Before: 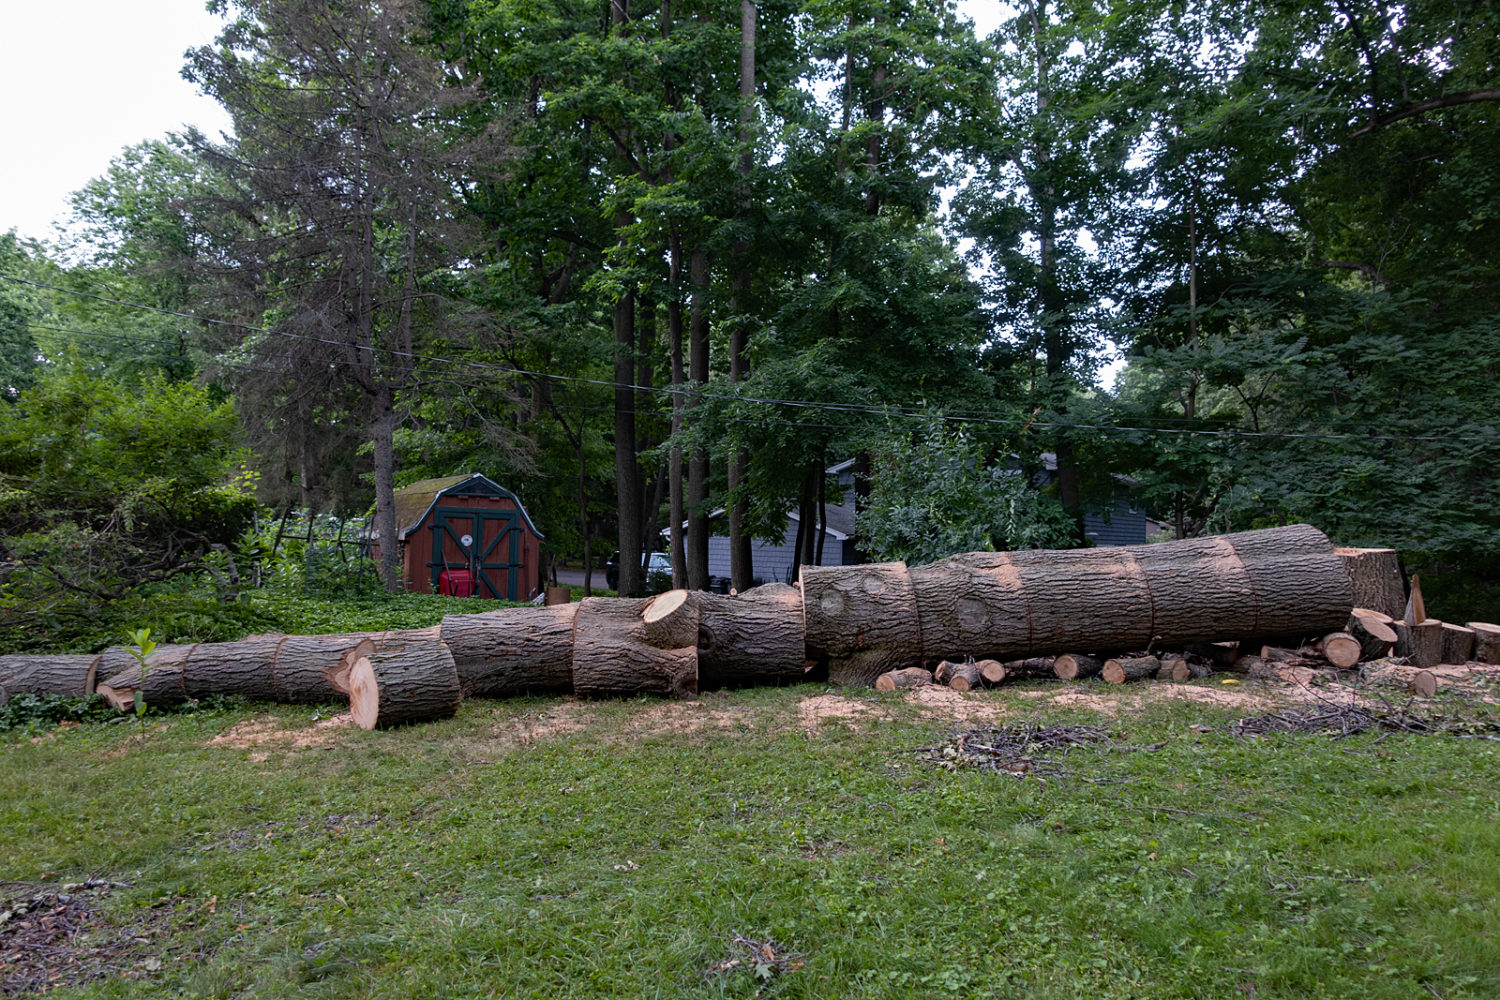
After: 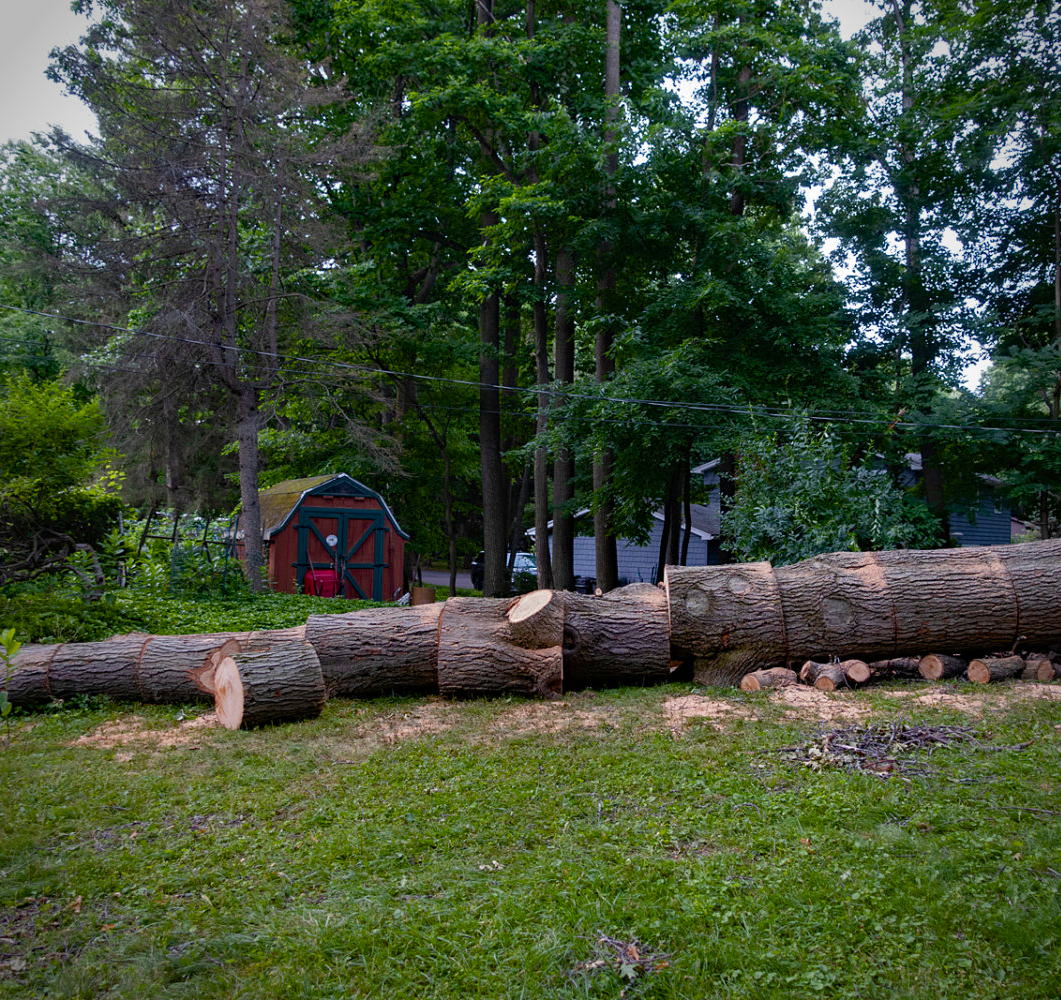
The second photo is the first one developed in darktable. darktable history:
crop and rotate: left 9.061%, right 20.142%
vignetting: saturation 0, unbound false
color balance rgb: perceptual saturation grading › global saturation 20%, perceptual saturation grading › highlights -25%, perceptual saturation grading › shadows 50%
